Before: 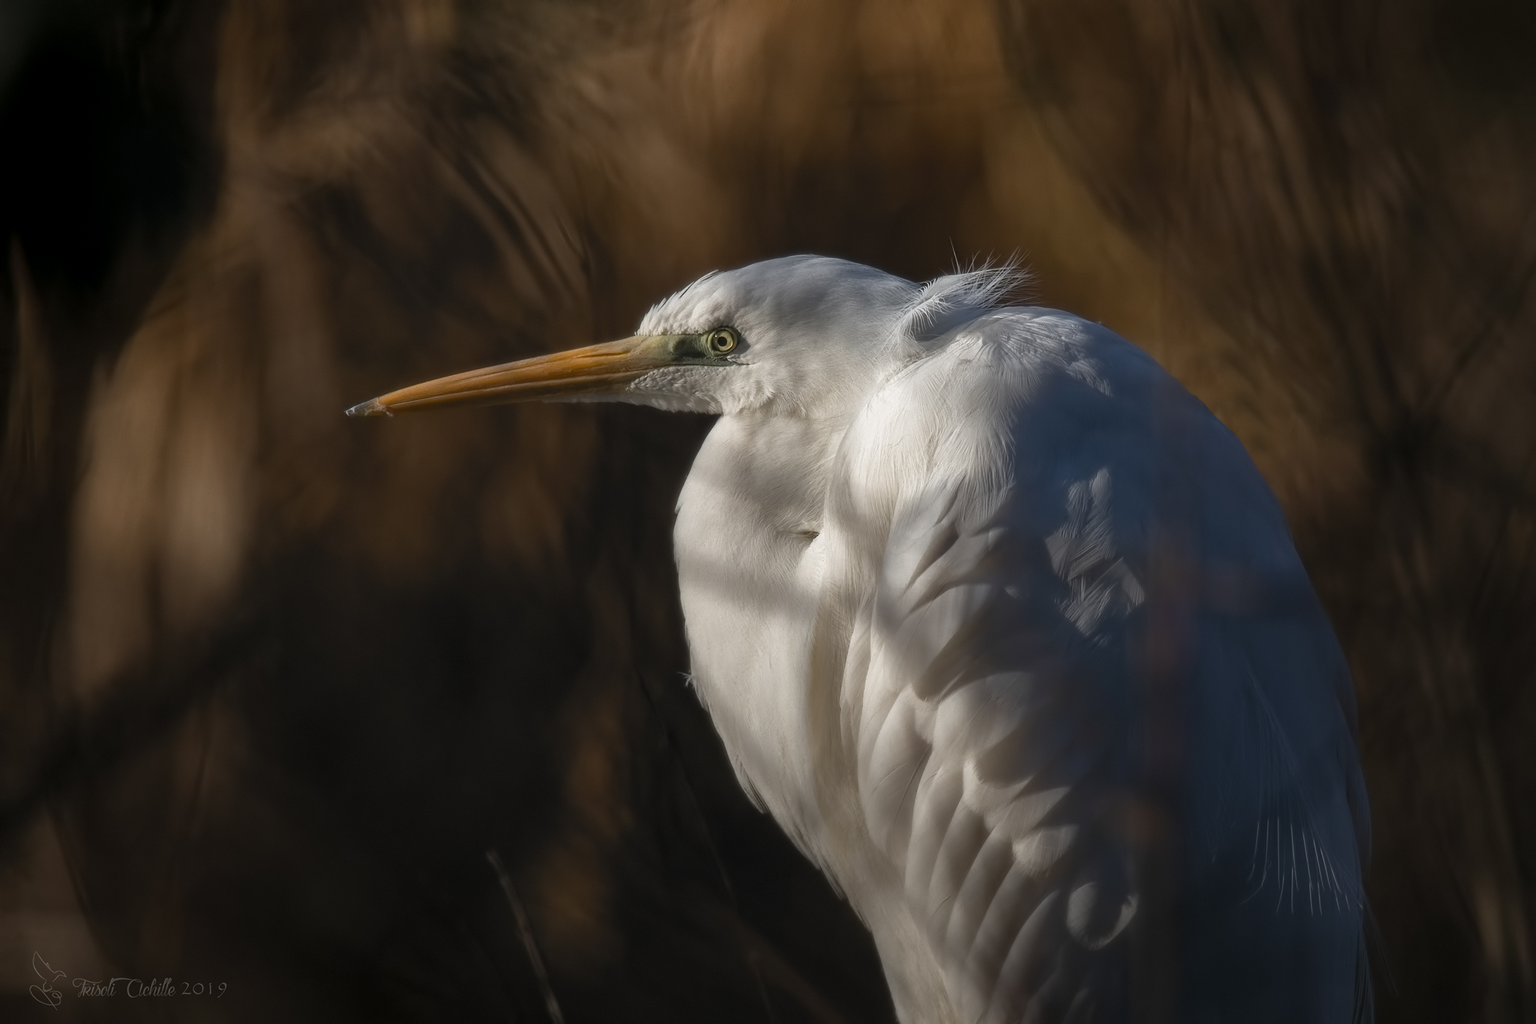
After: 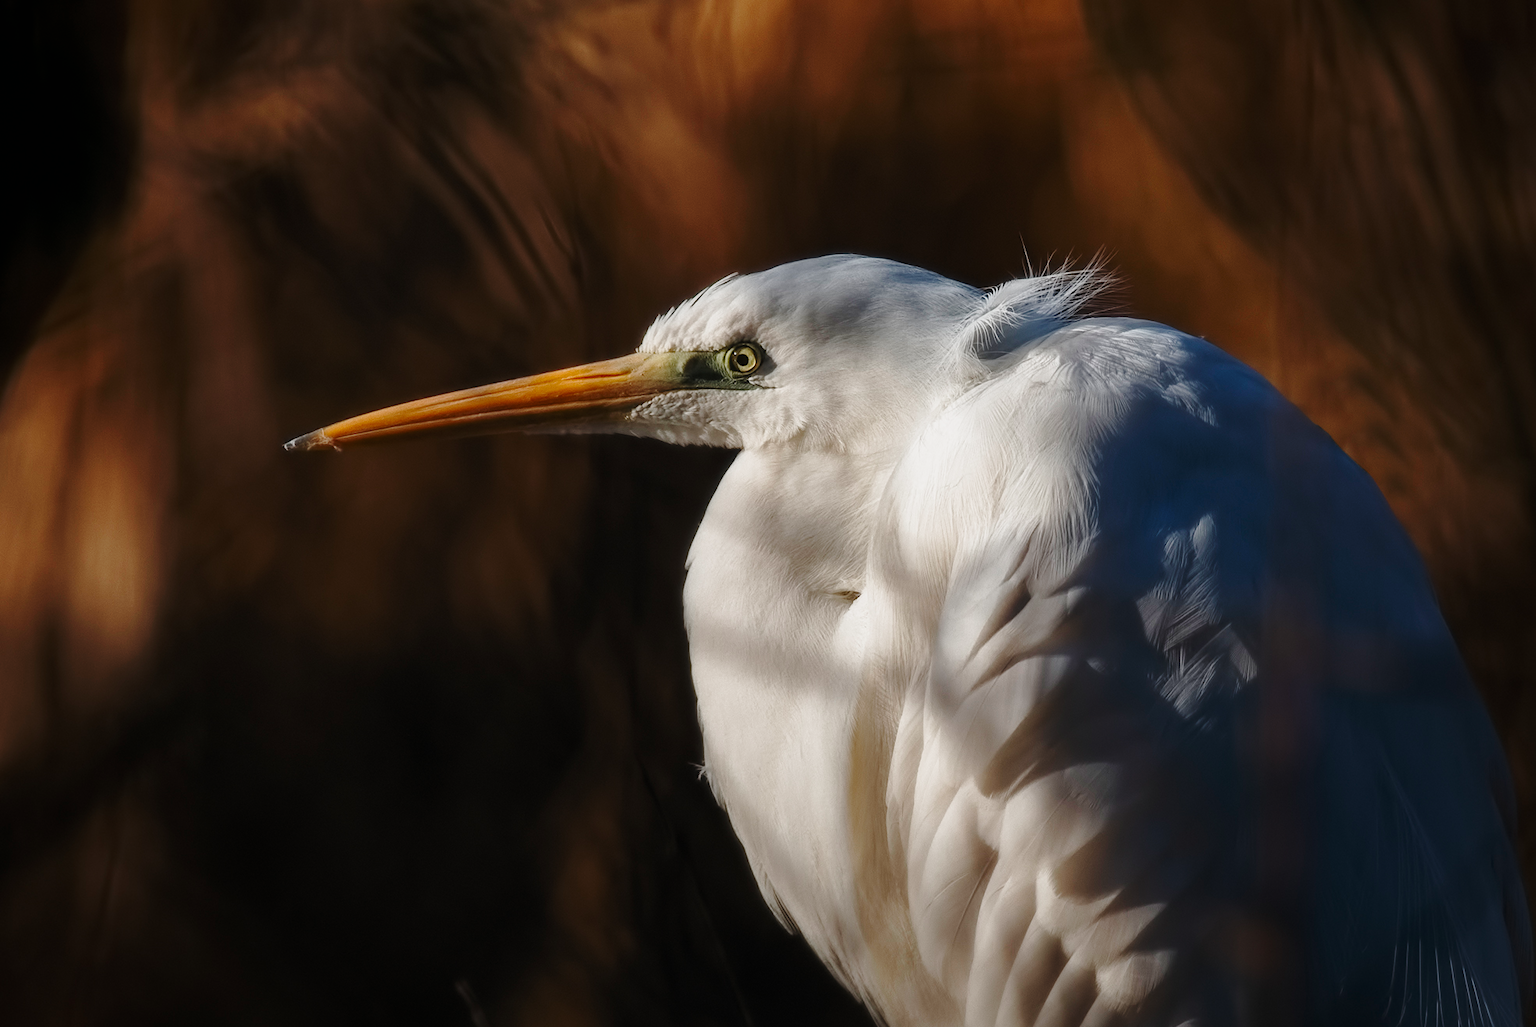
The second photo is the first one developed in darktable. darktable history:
crop and rotate: left 7.361%, top 4.563%, right 10.538%, bottom 13.052%
exposure: black level correction 0, exposure 0.696 EV, compensate exposure bias true, compensate highlight preservation false
base curve: curves: ch0 [(0, 0) (0.032, 0.037) (0.105, 0.228) (0.435, 0.76) (0.856, 0.983) (1, 1)], preserve colors none
